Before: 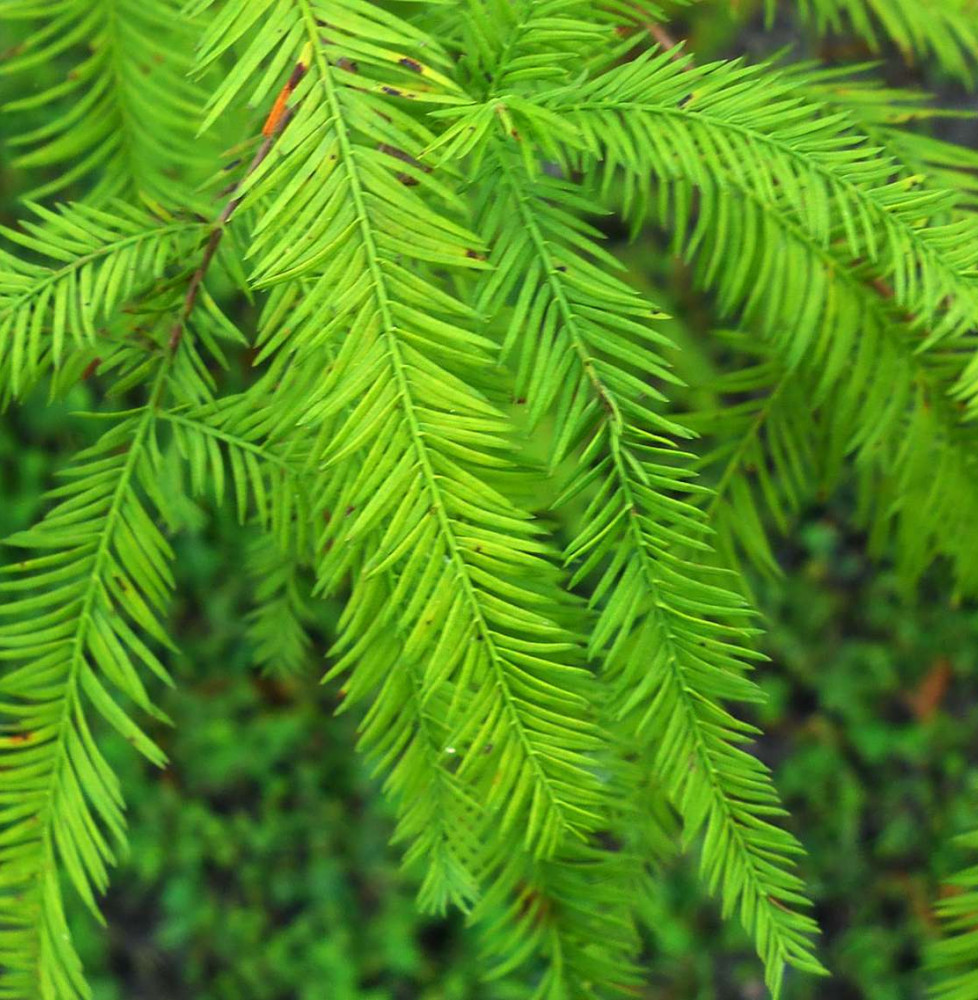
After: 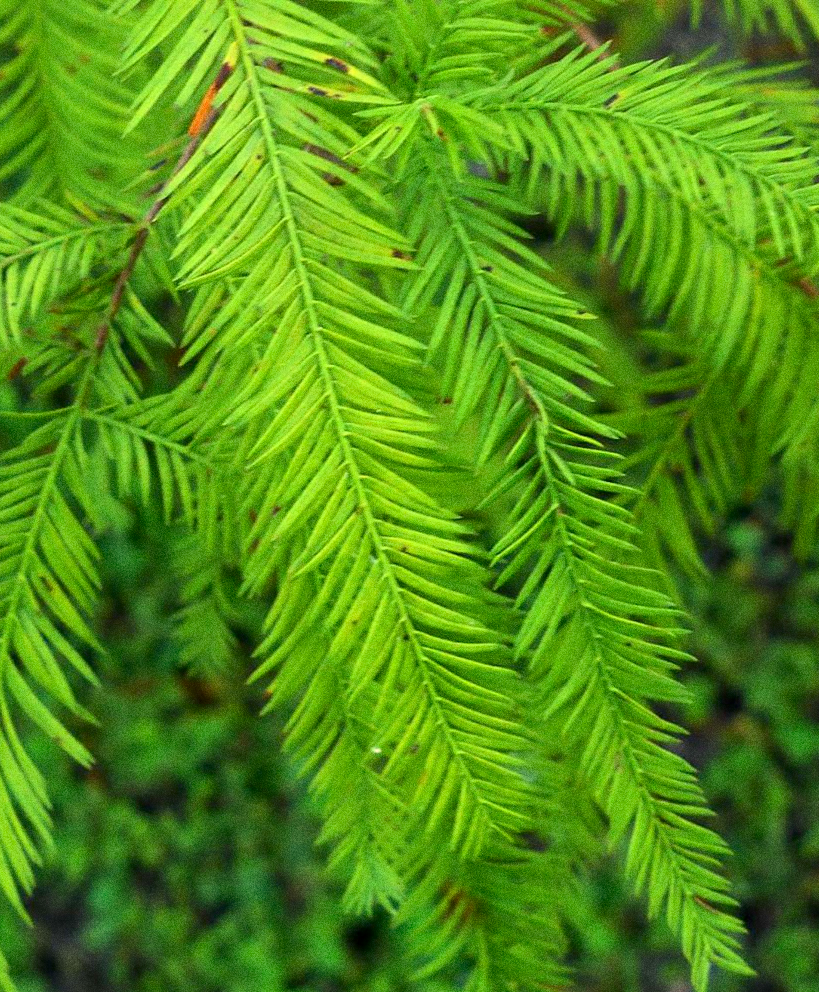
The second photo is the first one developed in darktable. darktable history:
grain: coarseness 0.09 ISO, strength 40%
crop: left 7.598%, right 7.873%
exposure: black level correction 0.005, exposure 0.001 EV, compensate highlight preservation false
